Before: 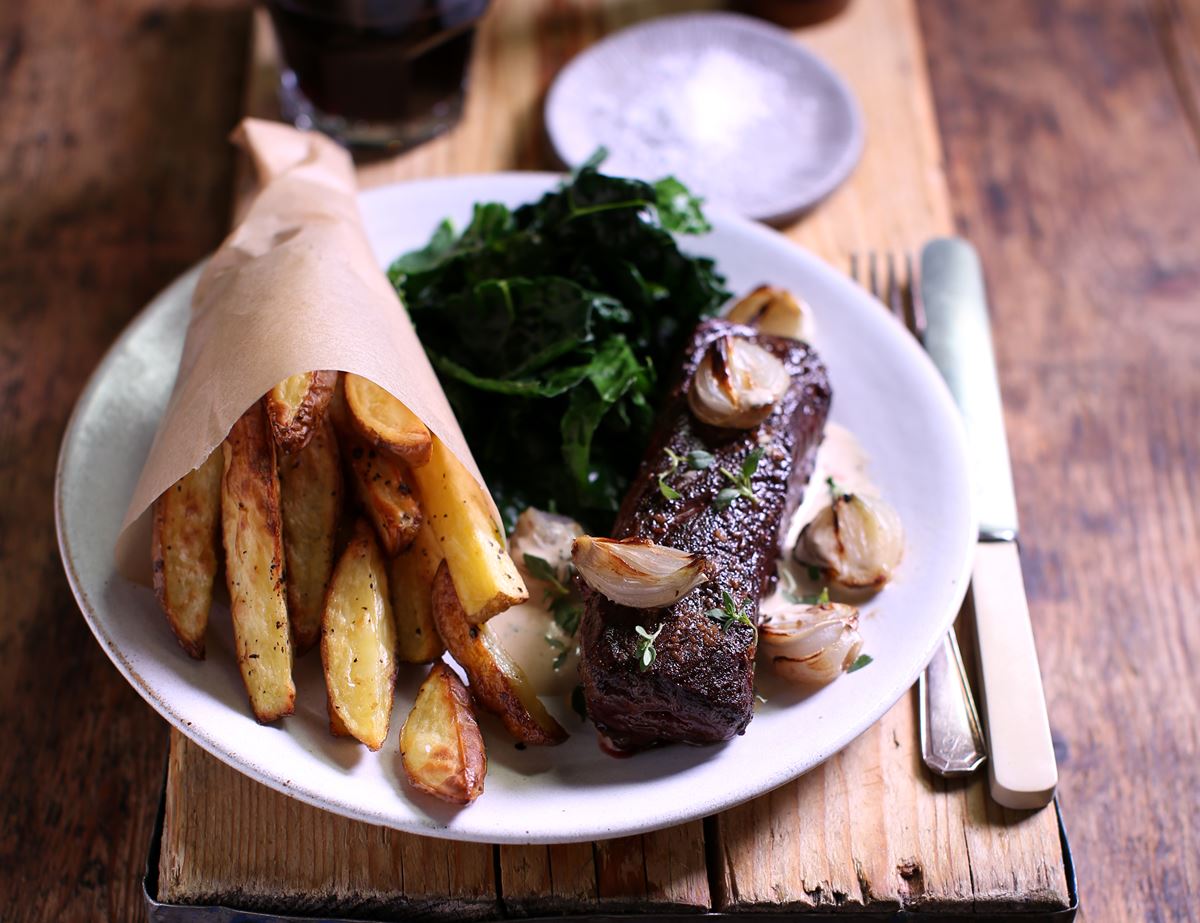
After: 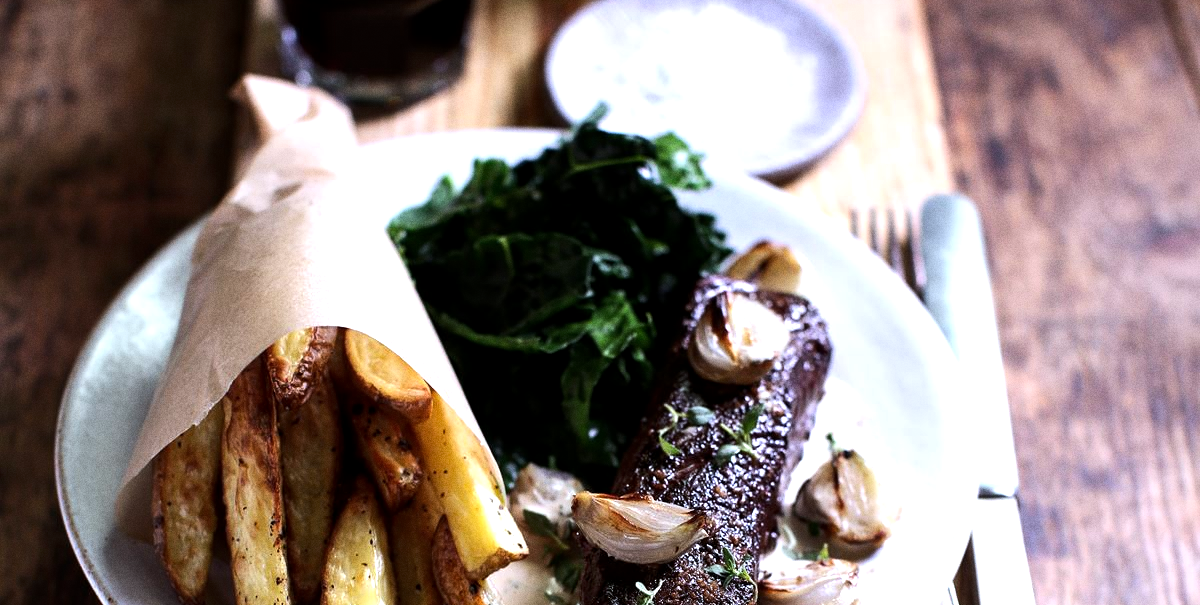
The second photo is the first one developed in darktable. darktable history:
tone equalizer: -8 EV -0.75 EV, -7 EV -0.7 EV, -6 EV -0.6 EV, -5 EV -0.4 EV, -3 EV 0.4 EV, -2 EV 0.6 EV, -1 EV 0.7 EV, +0 EV 0.75 EV, edges refinement/feathering 500, mask exposure compensation -1.57 EV, preserve details no
local contrast: highlights 100%, shadows 100%, detail 120%, midtone range 0.2
white balance: red 0.925, blue 1.046
crop and rotate: top 4.848%, bottom 29.503%
grain: coarseness 0.09 ISO
